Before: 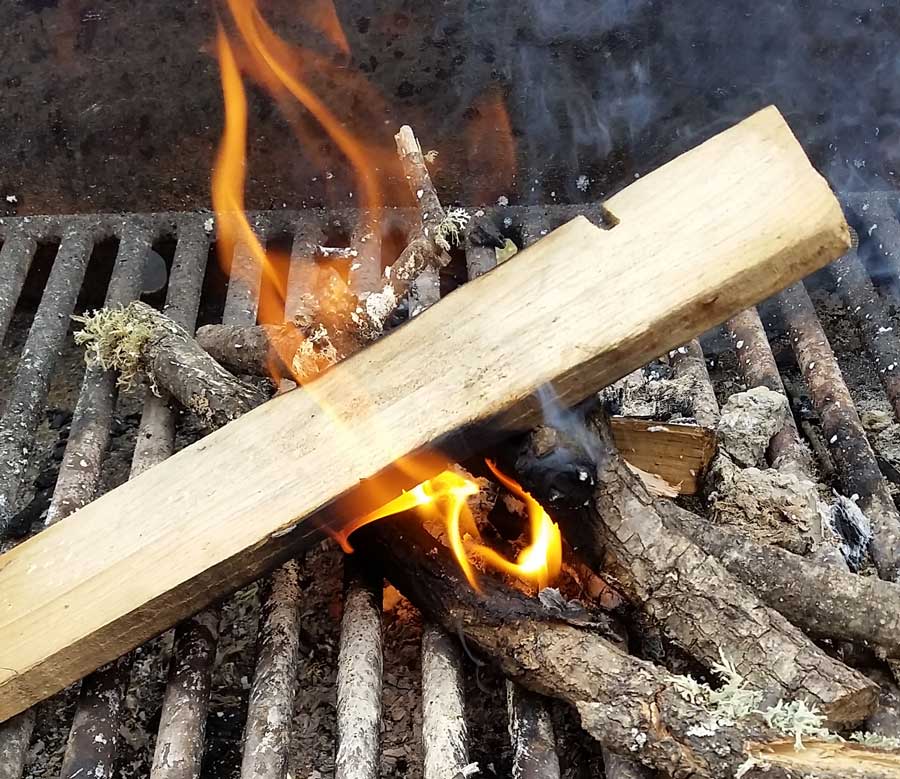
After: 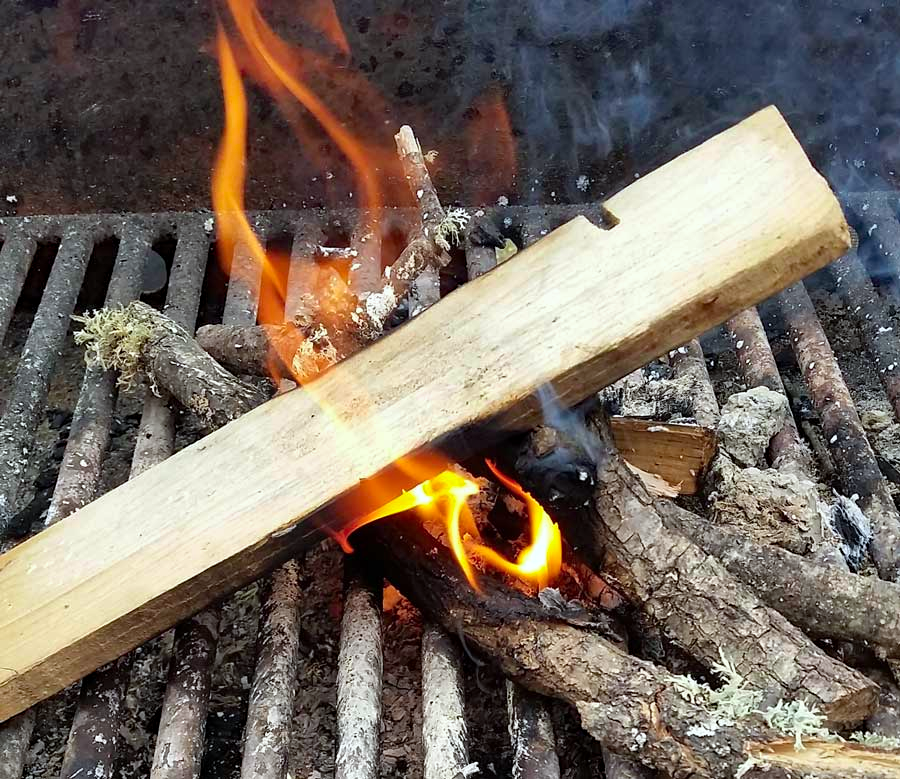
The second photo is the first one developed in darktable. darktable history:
haze removal: compatibility mode true, adaptive false
color calibration: output R [0.946, 0.065, -0.013, 0], output G [-0.246, 1.264, -0.017, 0], output B [0.046, -0.098, 1.05, 0], gray › normalize channels true, x 0.356, y 0.367, temperature 4713.67 K, gamut compression 0.007
